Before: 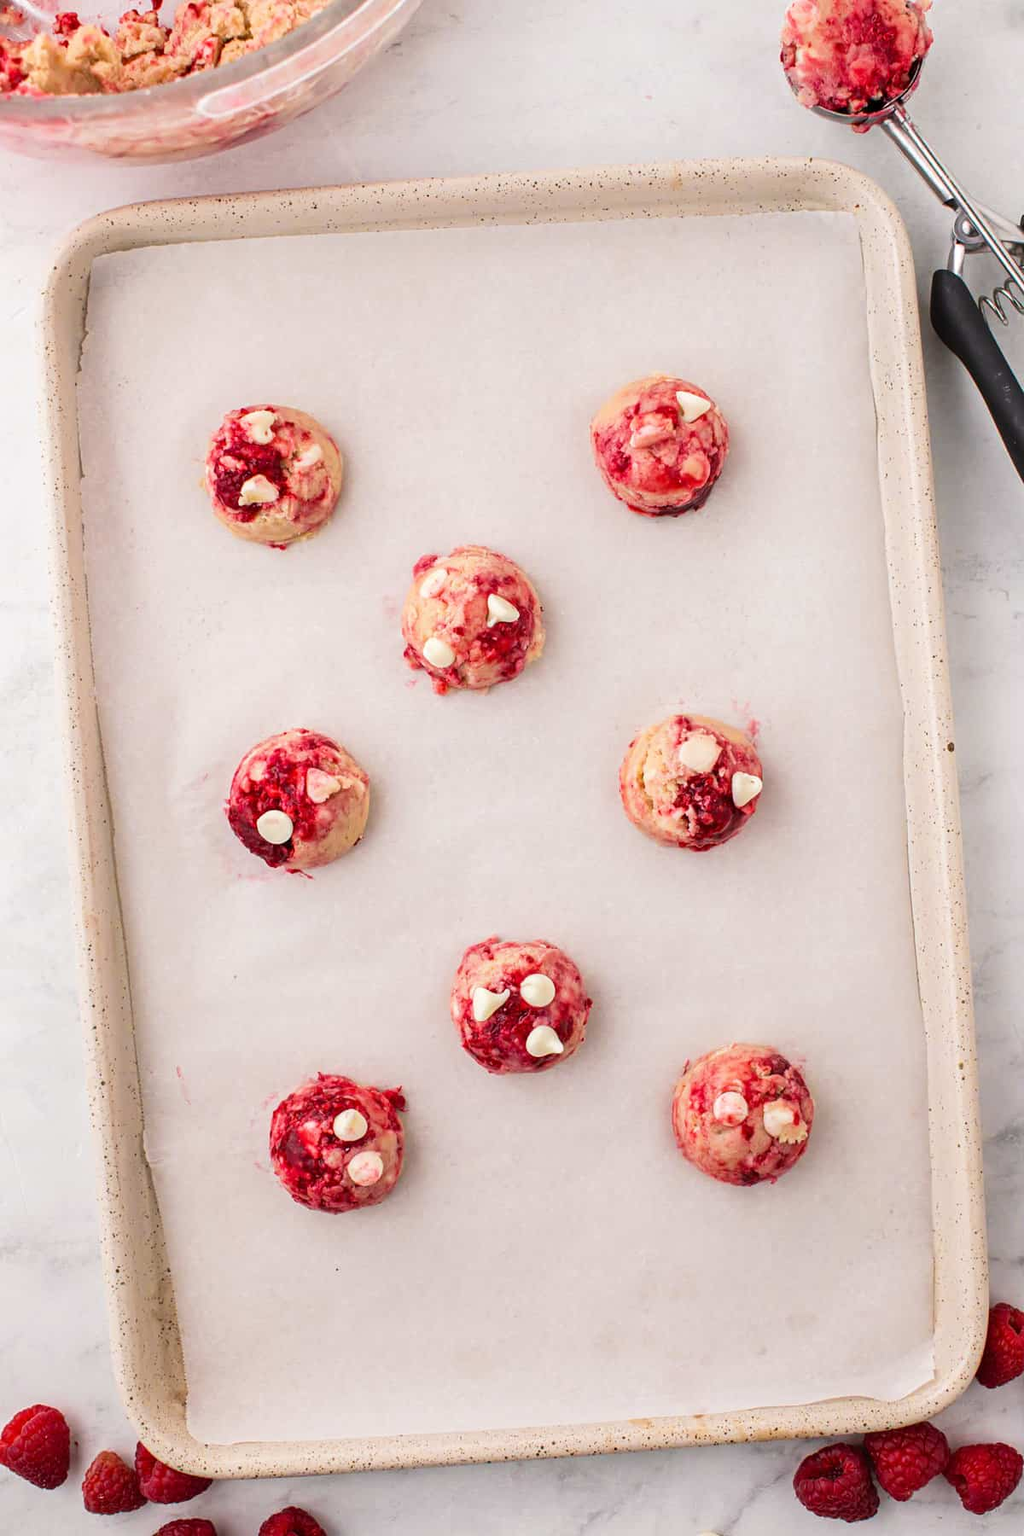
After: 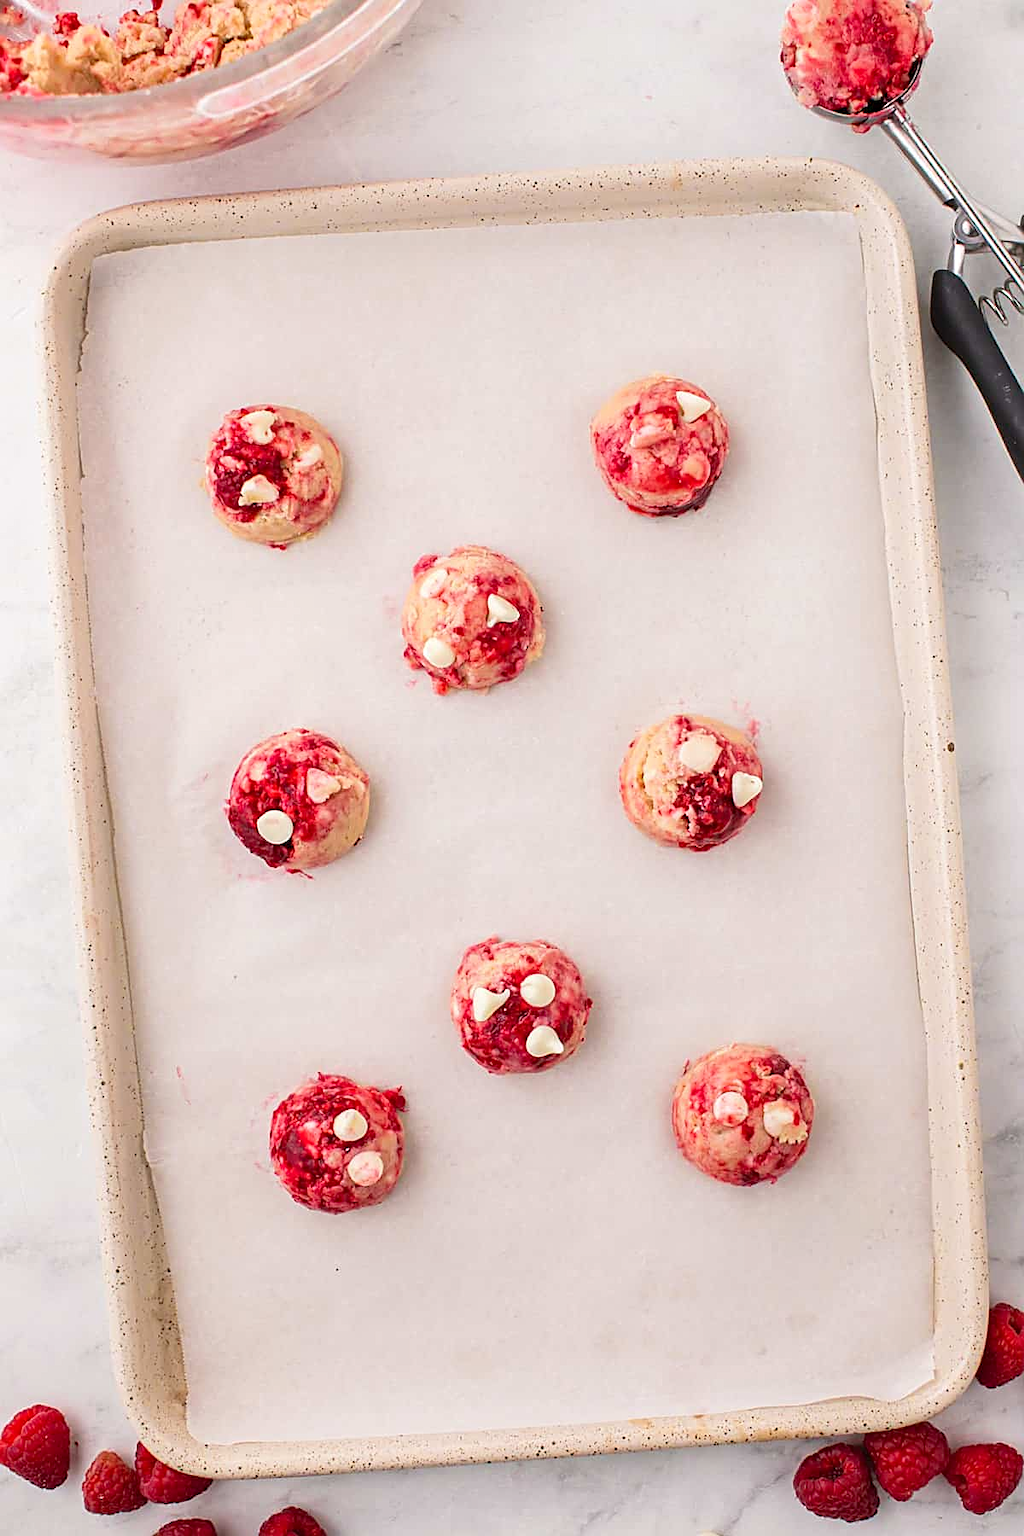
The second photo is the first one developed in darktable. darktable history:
levels: levels [0, 0.478, 1]
sharpen: on, module defaults
